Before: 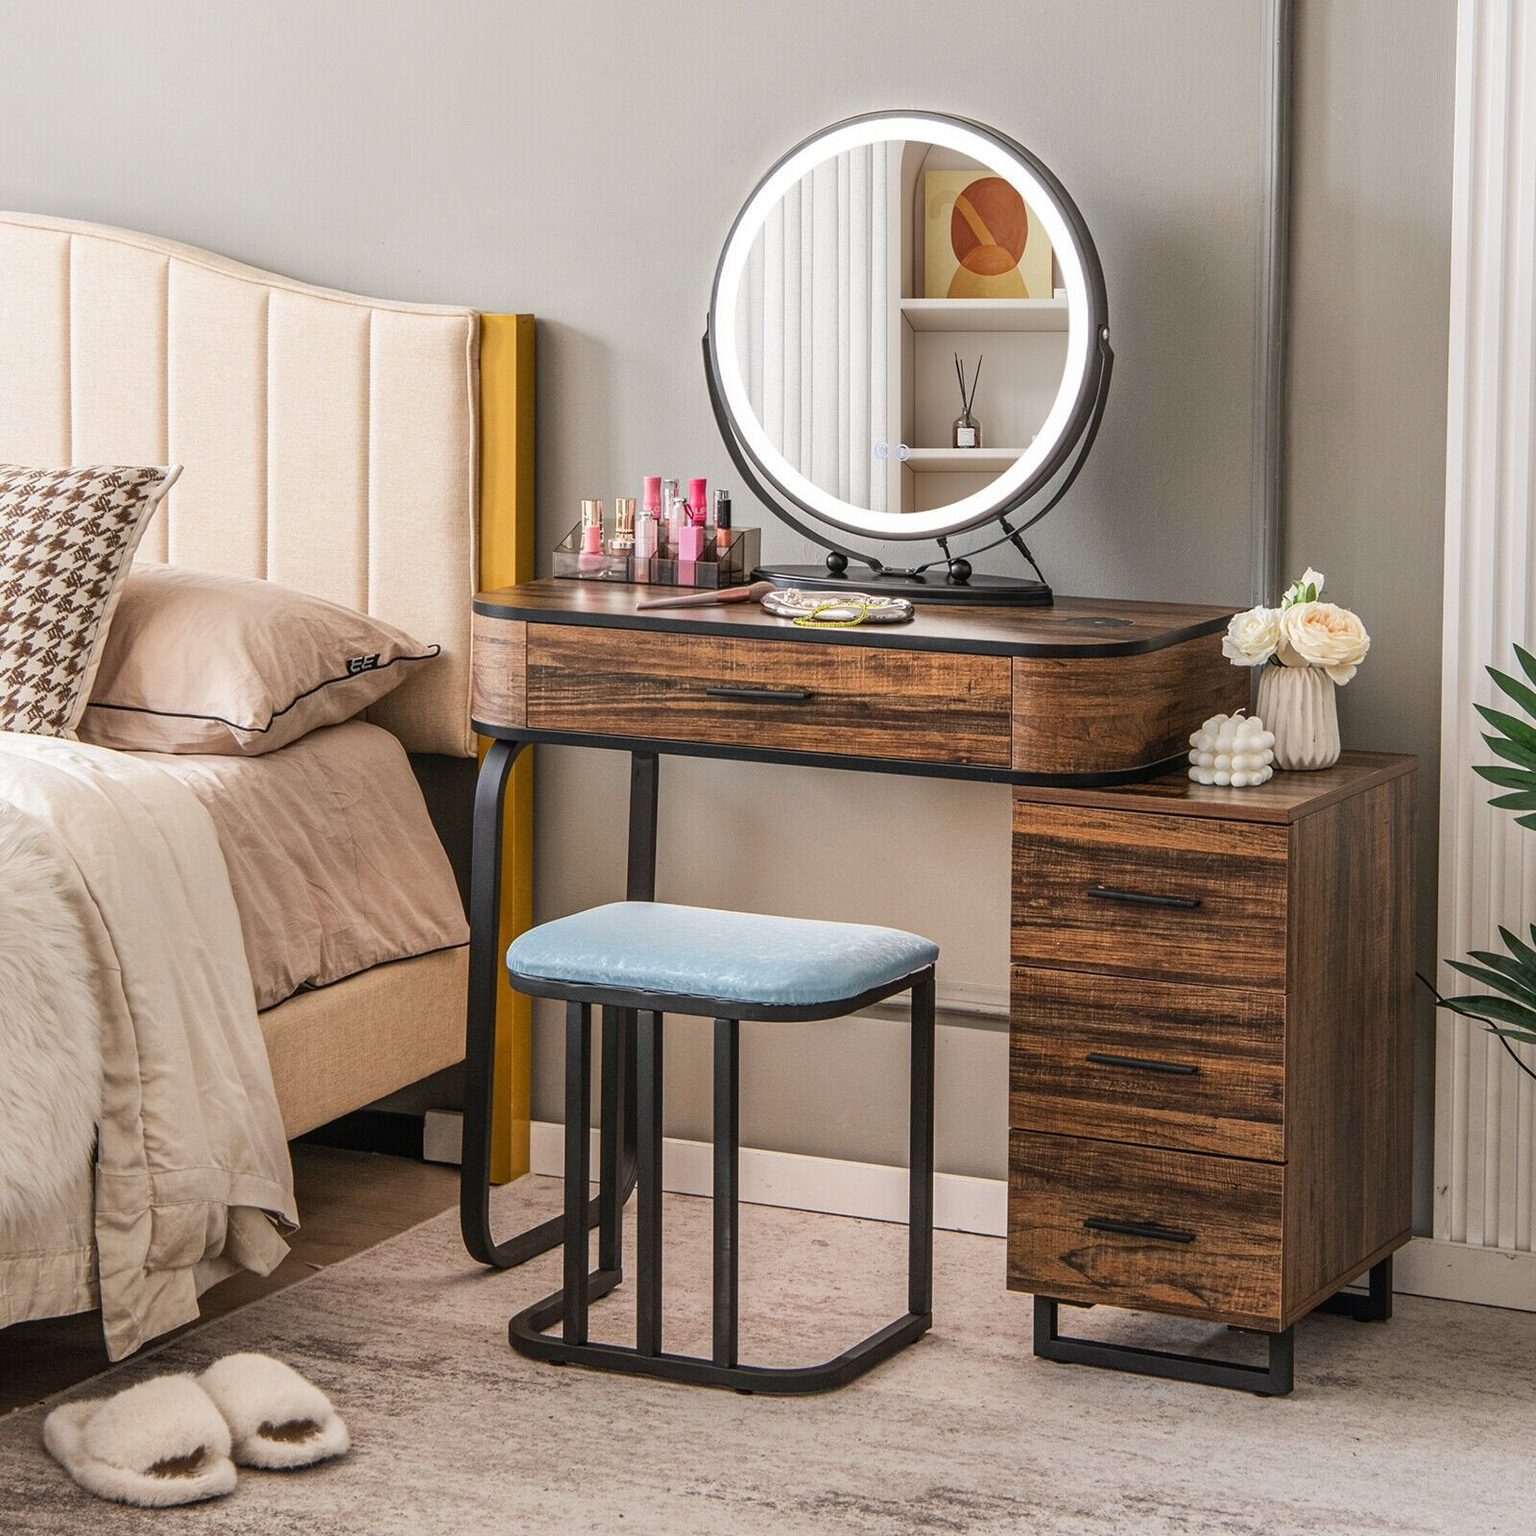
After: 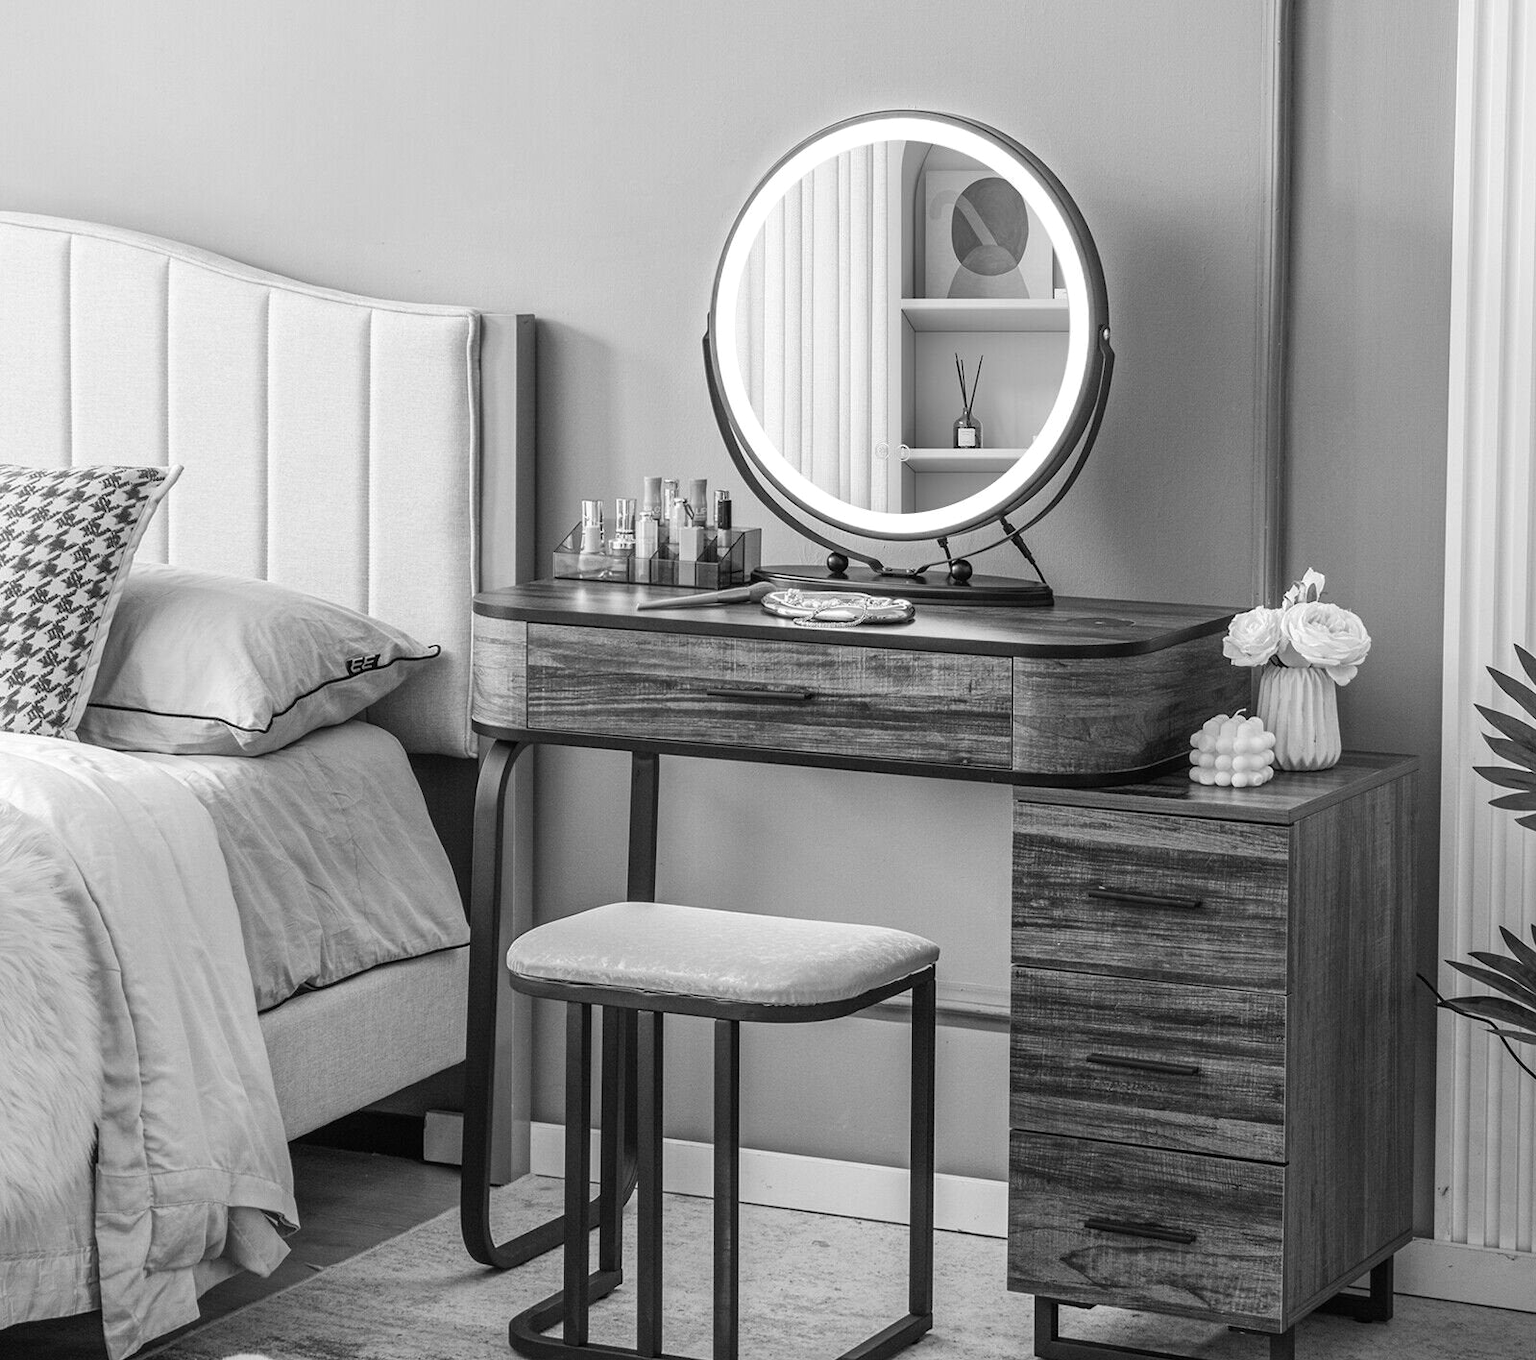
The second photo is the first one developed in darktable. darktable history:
white balance: red 1.123, blue 0.83
monochrome: a -6.99, b 35.61, size 1.4
crop and rotate: top 0%, bottom 11.49%
